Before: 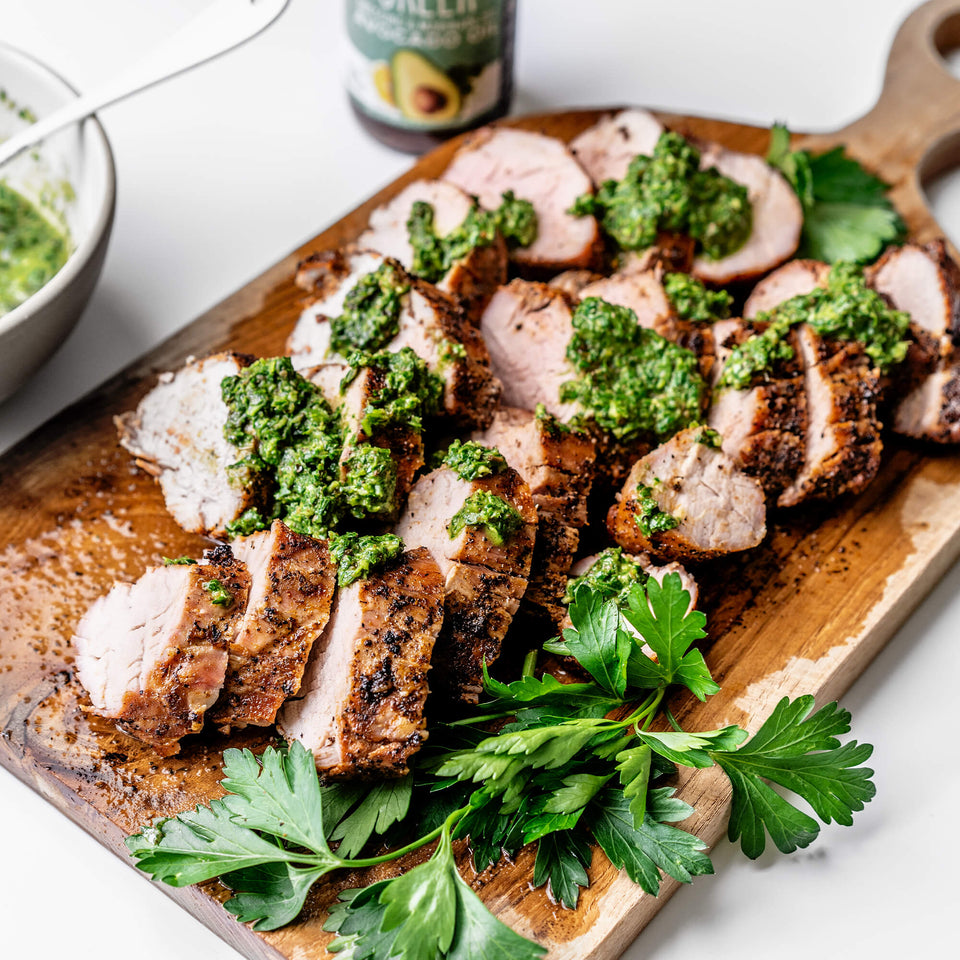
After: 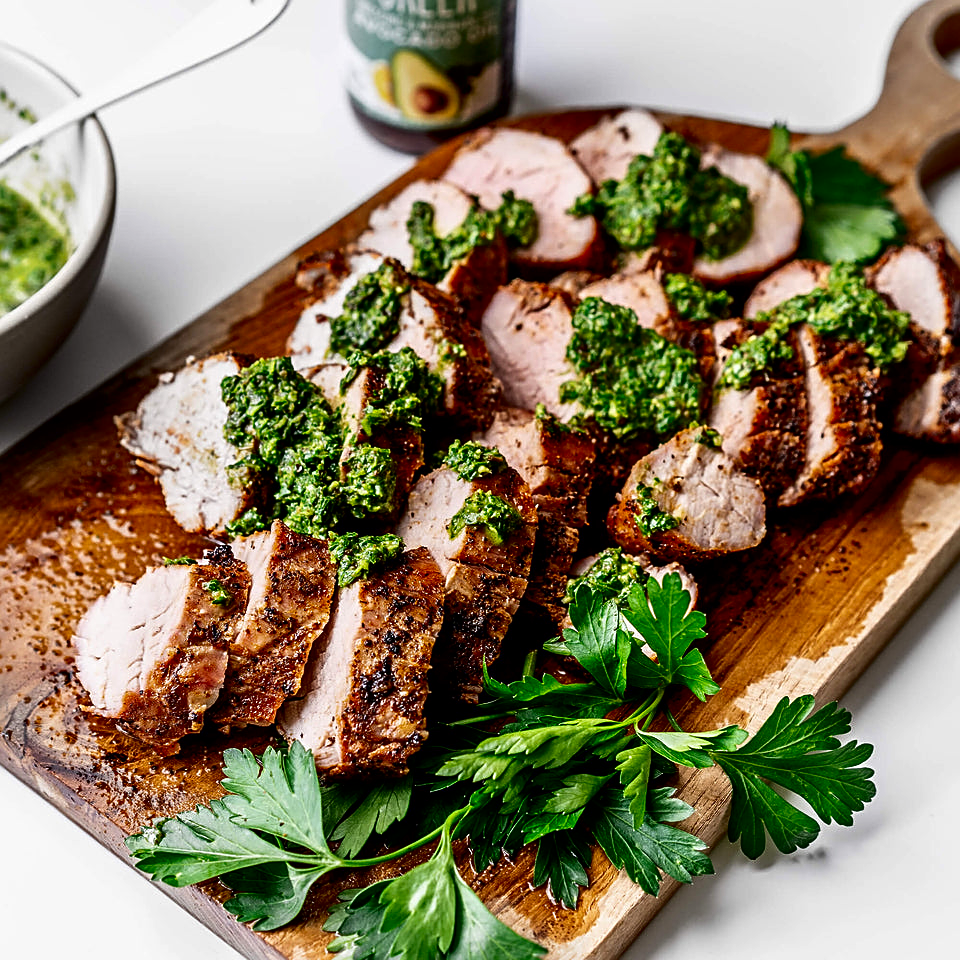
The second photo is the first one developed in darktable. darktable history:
contrast brightness saturation: contrast 0.13, brightness -0.24, saturation 0.14
sharpen: on, module defaults
